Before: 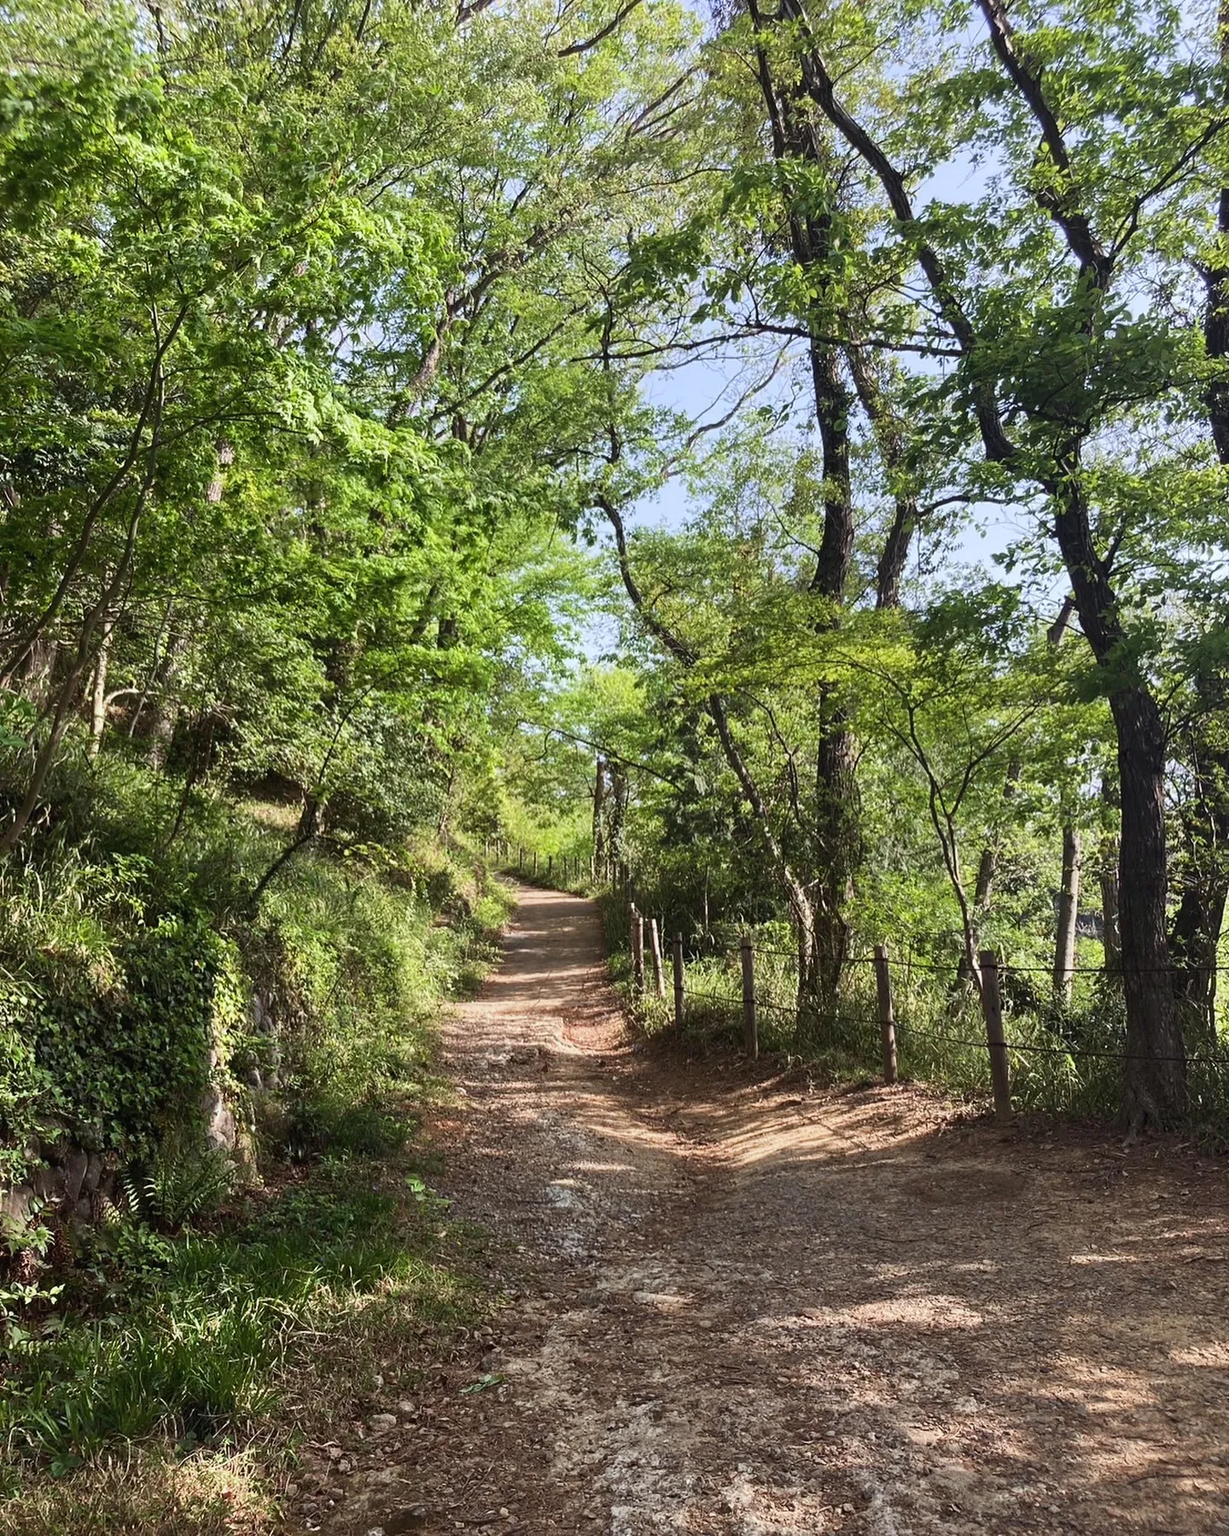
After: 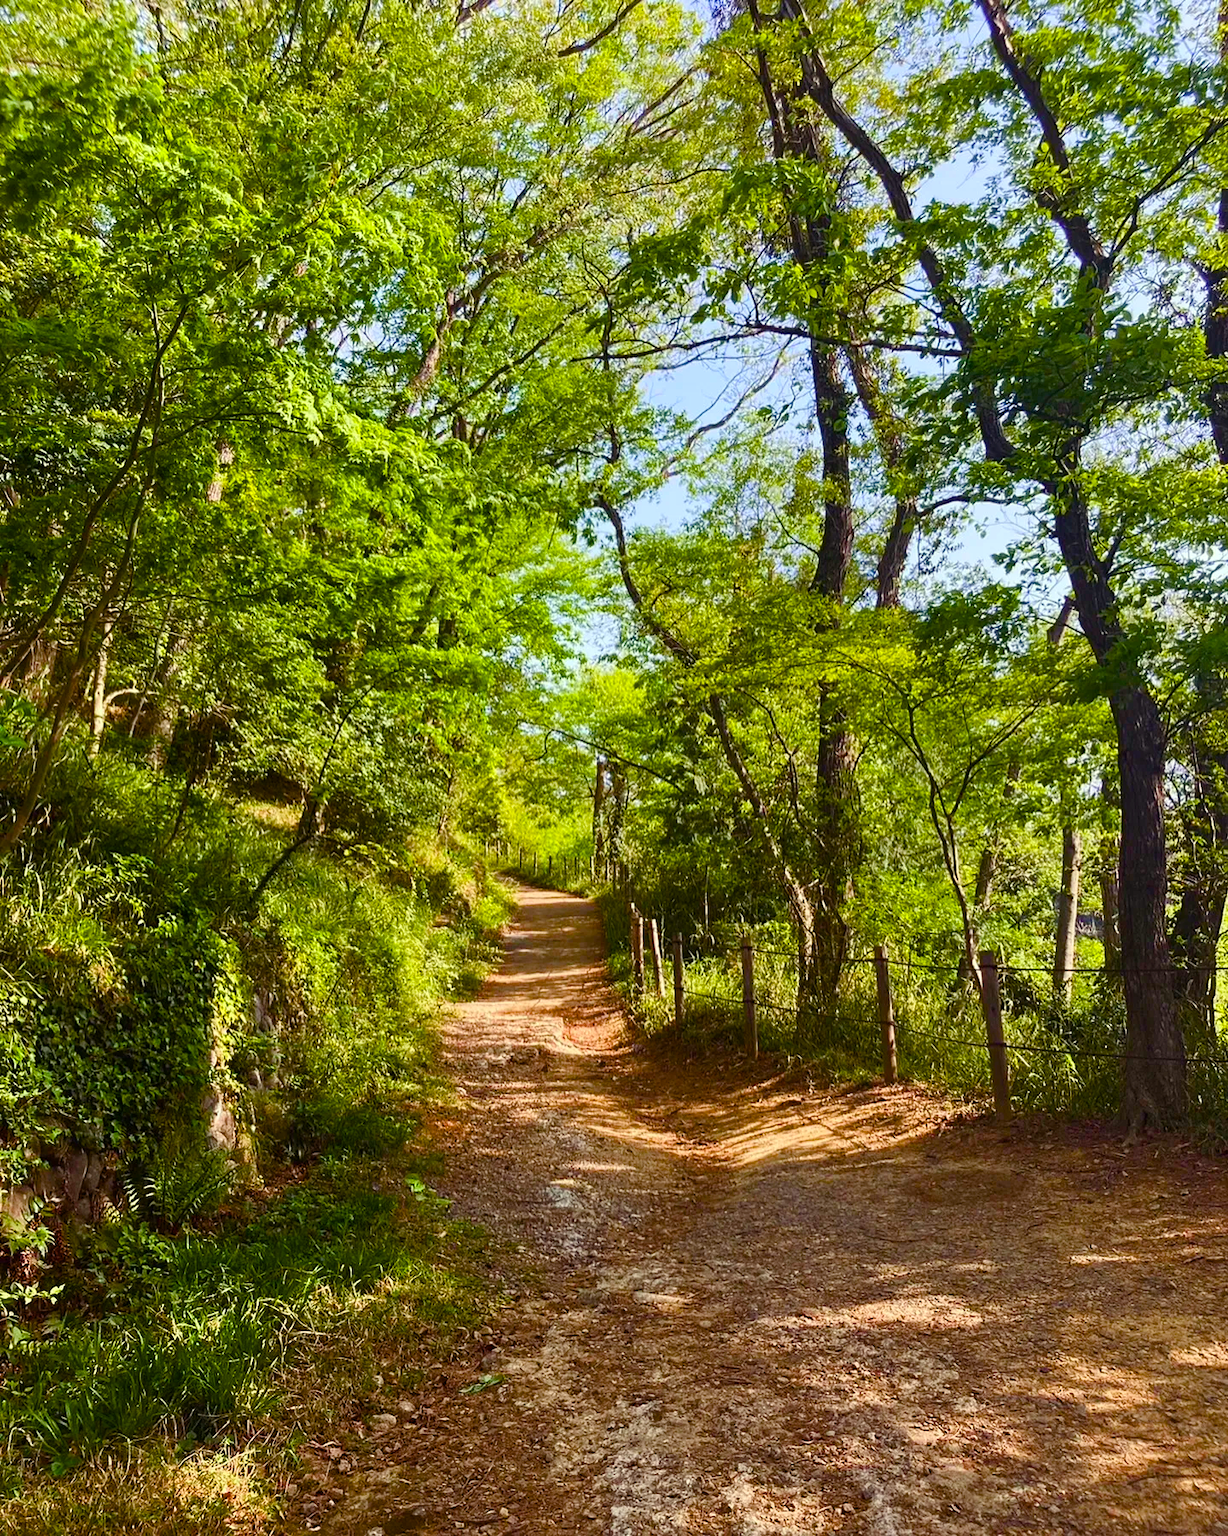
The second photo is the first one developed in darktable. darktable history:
color balance rgb: power › chroma 0.315%, power › hue 23.05°, highlights gain › luminance 5.905%, highlights gain › chroma 2.603%, highlights gain › hue 87.62°, linear chroma grading › global chroma 20.301%, perceptual saturation grading › global saturation 45.708%, perceptual saturation grading › highlights -50.224%, perceptual saturation grading › shadows 31.058%, global vibrance 45.835%
